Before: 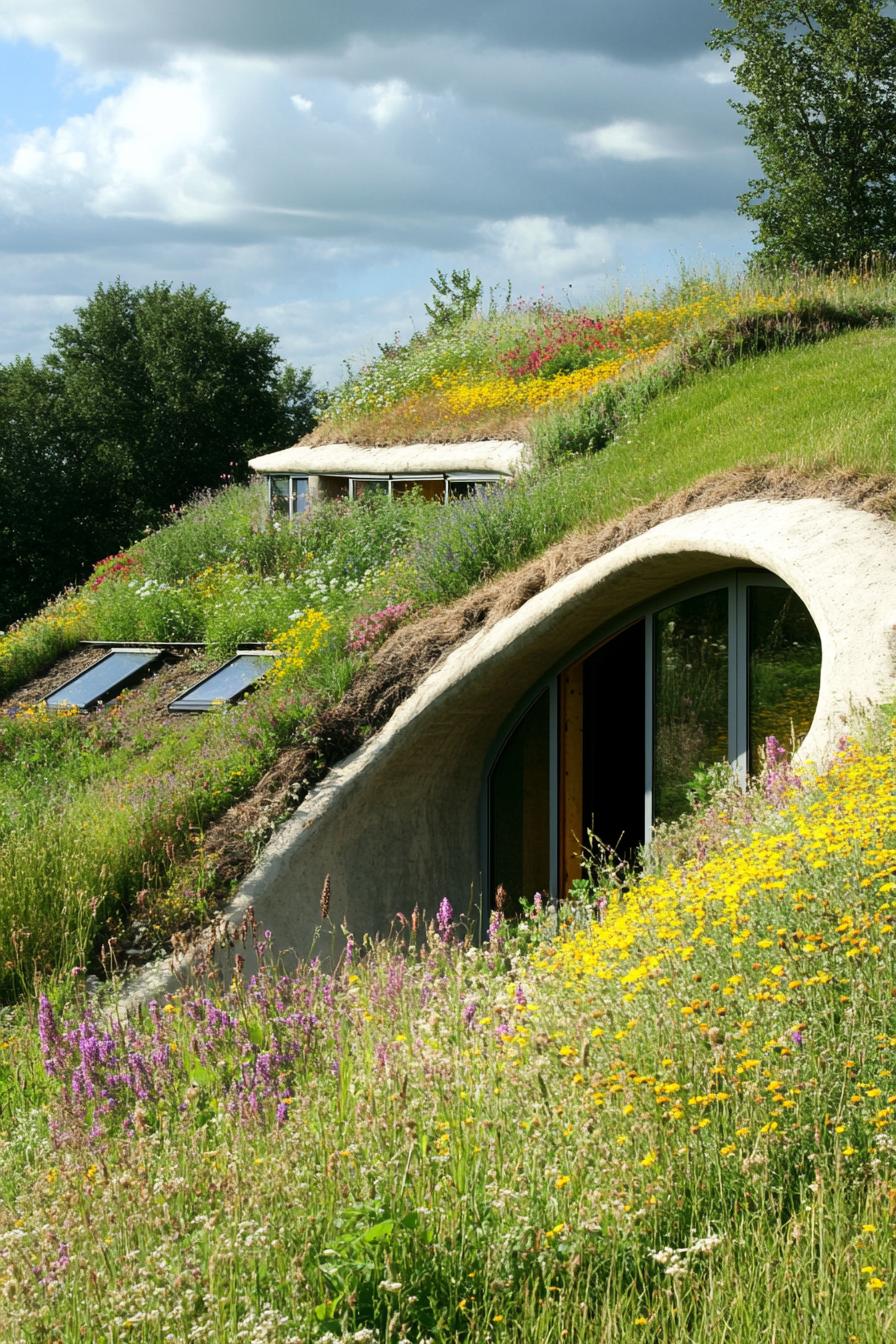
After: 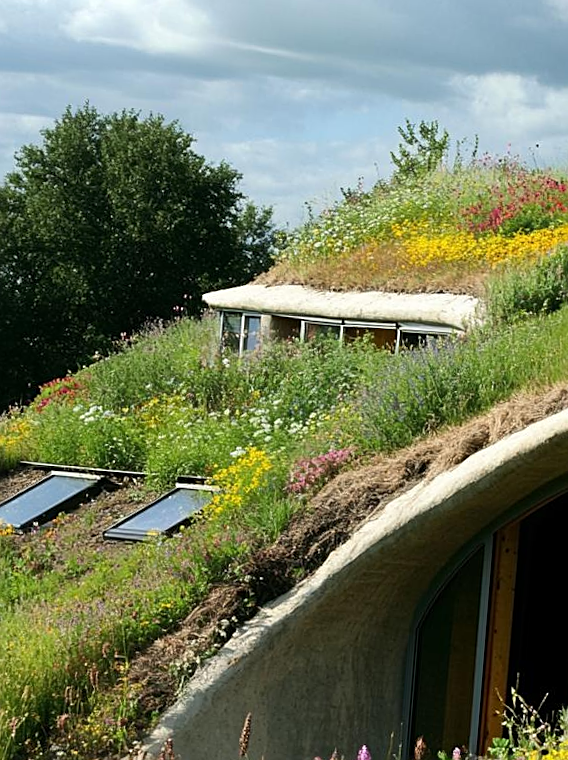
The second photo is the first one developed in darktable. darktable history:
sharpen: on, module defaults
crop and rotate: angle -4.5°, left 2.134%, top 6.876%, right 27.186%, bottom 30.078%
